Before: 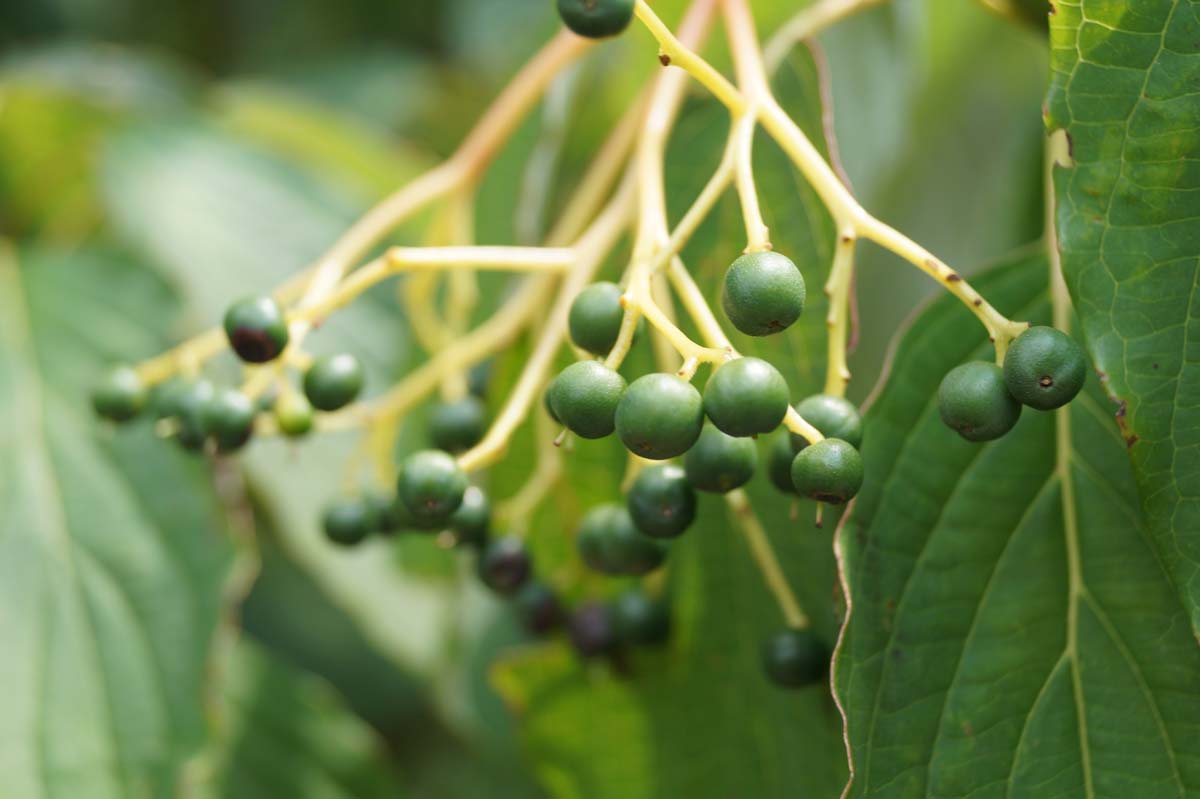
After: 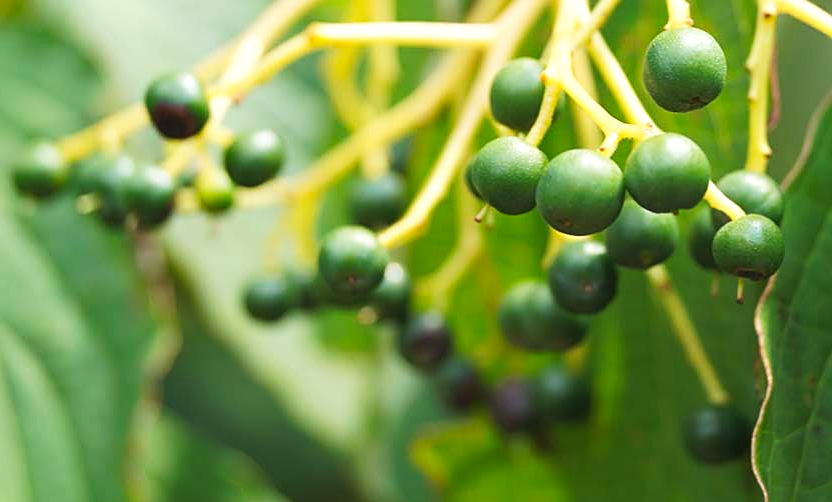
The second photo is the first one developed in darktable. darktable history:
crop: left 6.644%, top 28.081%, right 23.963%, bottom 9.081%
tone curve: curves: ch0 [(0, 0) (0.003, 0.038) (0.011, 0.035) (0.025, 0.03) (0.044, 0.044) (0.069, 0.062) (0.1, 0.087) (0.136, 0.114) (0.177, 0.15) (0.224, 0.193) (0.277, 0.242) (0.335, 0.299) (0.399, 0.361) (0.468, 0.437) (0.543, 0.521) (0.623, 0.614) (0.709, 0.717) (0.801, 0.817) (0.898, 0.913) (1, 1)], preserve colors none
shadows and highlights: radius 337.14, shadows 28.19, soften with gaussian
exposure: exposure 0.154 EV, compensate highlight preservation false
contrast brightness saturation: contrast 0.071, brightness 0.08, saturation 0.18
sharpen: on, module defaults
tone equalizer: edges refinement/feathering 500, mask exposure compensation -1.57 EV, preserve details no
